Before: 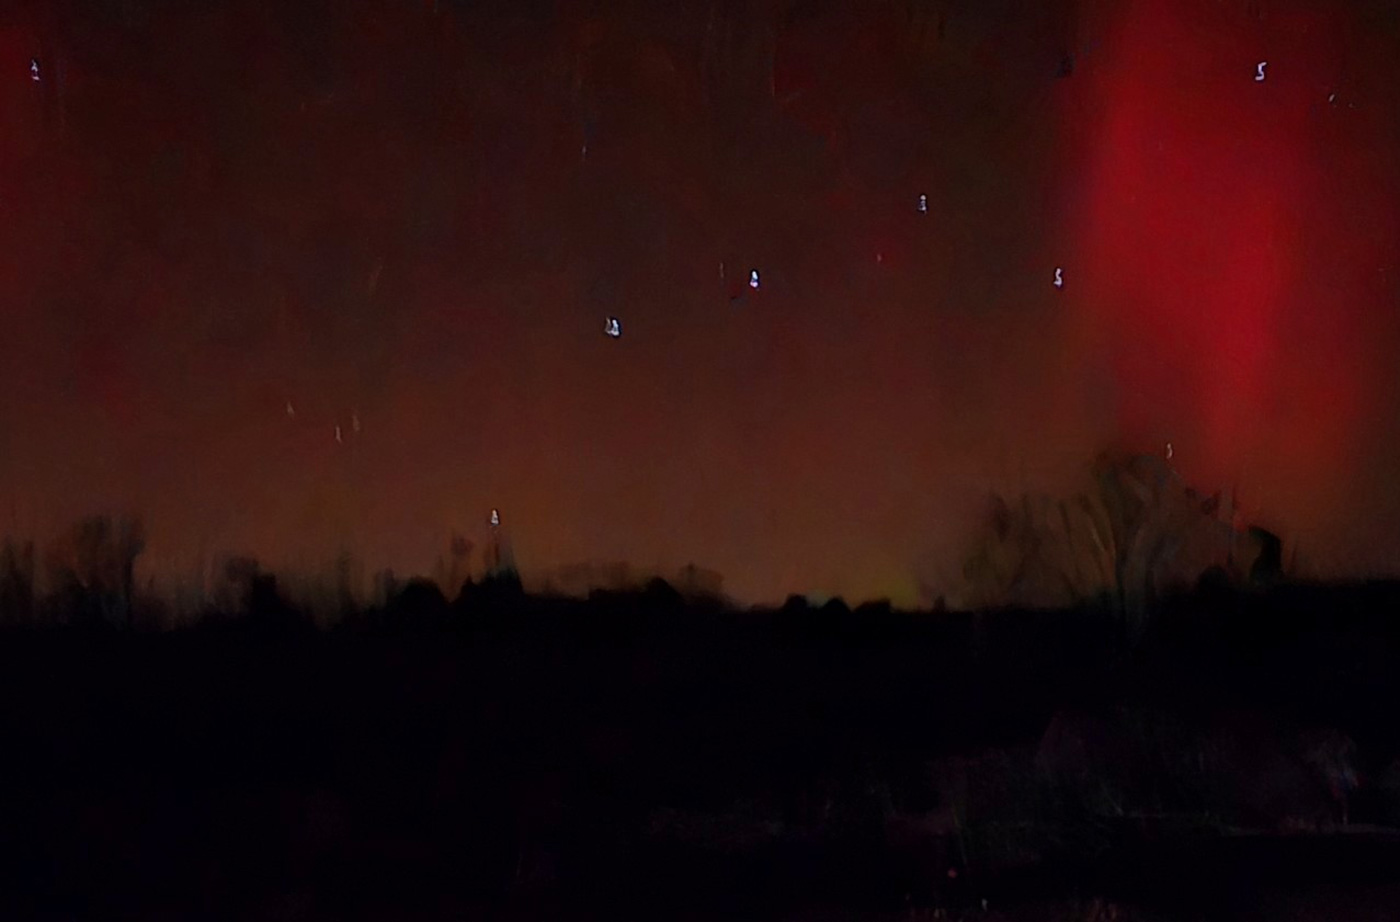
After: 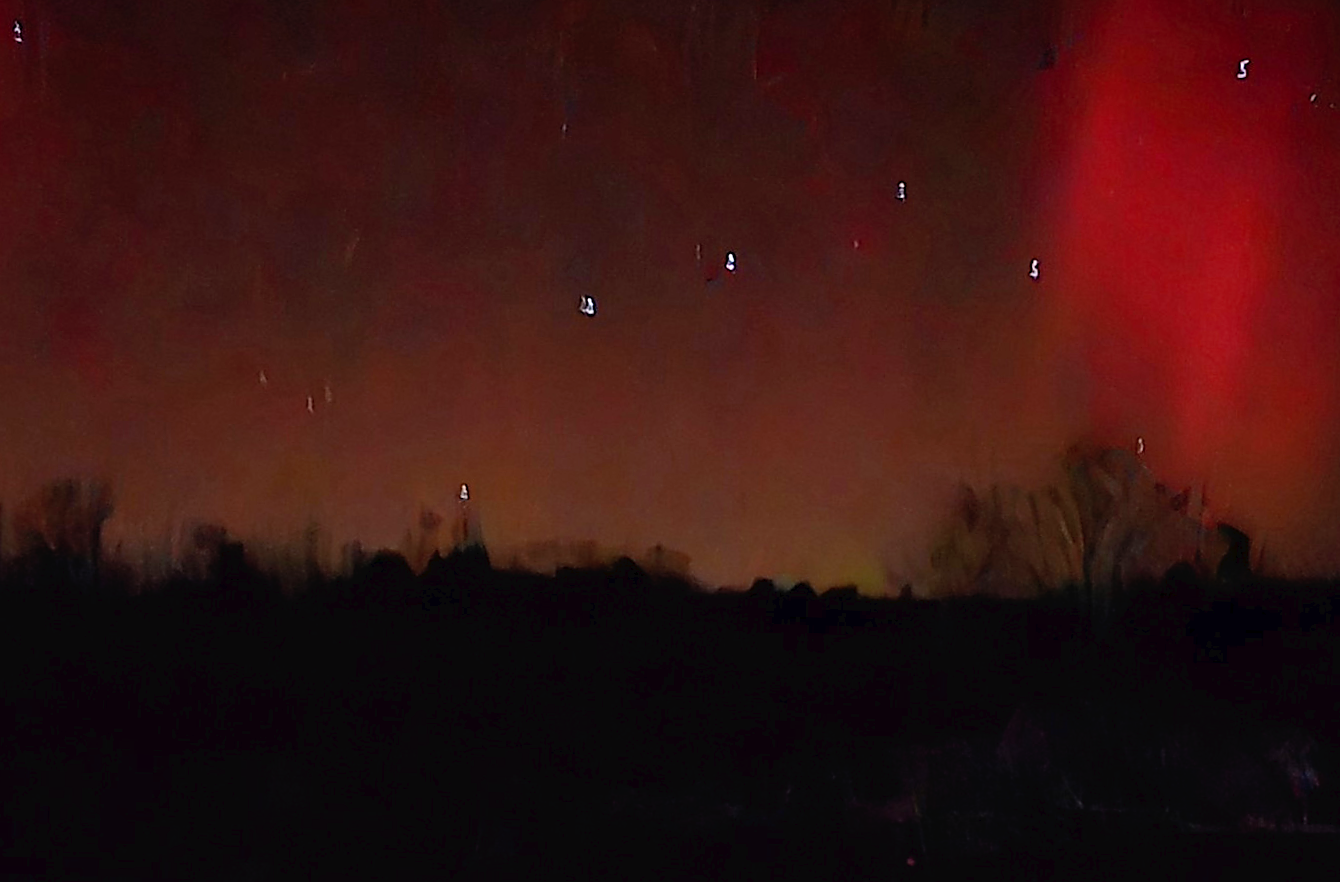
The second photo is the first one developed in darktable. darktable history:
sharpen: radius 1.4, amount 1.25, threshold 0.7
tone curve: curves: ch0 [(0, 0) (0.003, 0.022) (0.011, 0.025) (0.025, 0.032) (0.044, 0.055) (0.069, 0.089) (0.1, 0.133) (0.136, 0.18) (0.177, 0.231) (0.224, 0.291) (0.277, 0.35) (0.335, 0.42) (0.399, 0.496) (0.468, 0.561) (0.543, 0.632) (0.623, 0.706) (0.709, 0.783) (0.801, 0.865) (0.898, 0.947) (1, 1)], preserve colors none
crop and rotate: angle -1.69°
